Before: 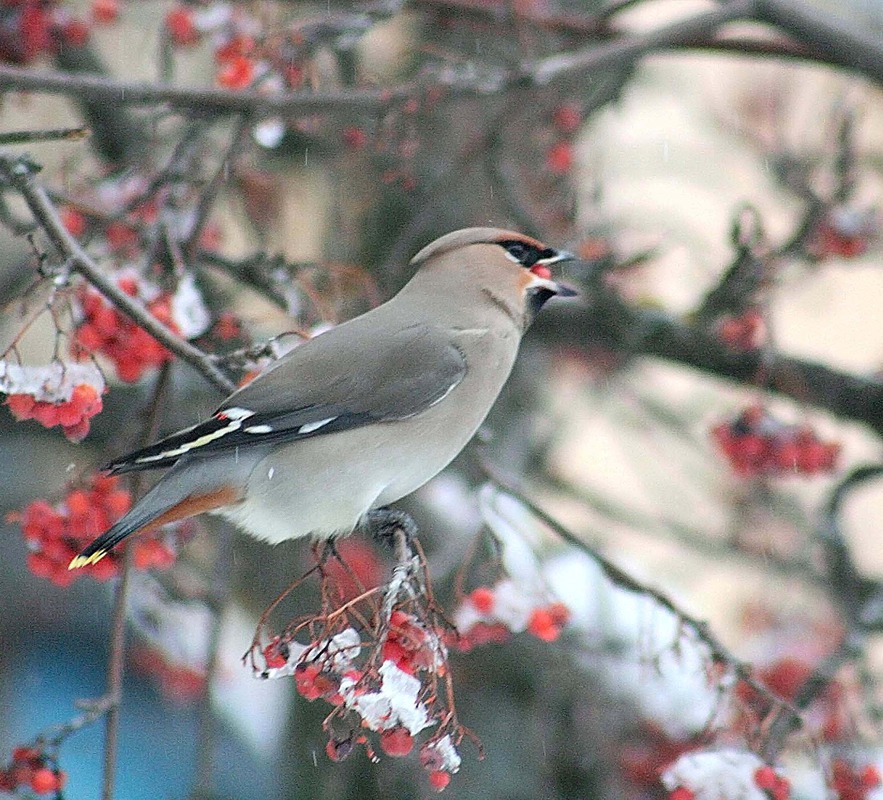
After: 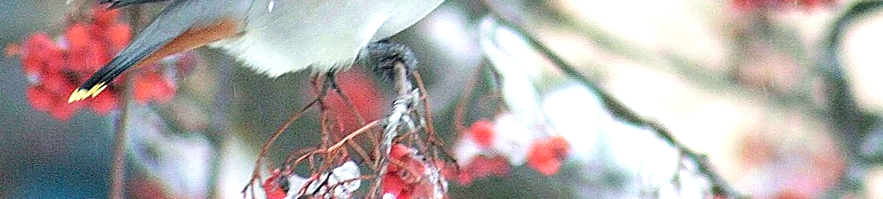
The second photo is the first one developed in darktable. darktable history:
exposure: black level correction 0.001, exposure 0.499 EV, compensate highlight preservation false
velvia: on, module defaults
crop and rotate: top 58.53%, bottom 16.483%
